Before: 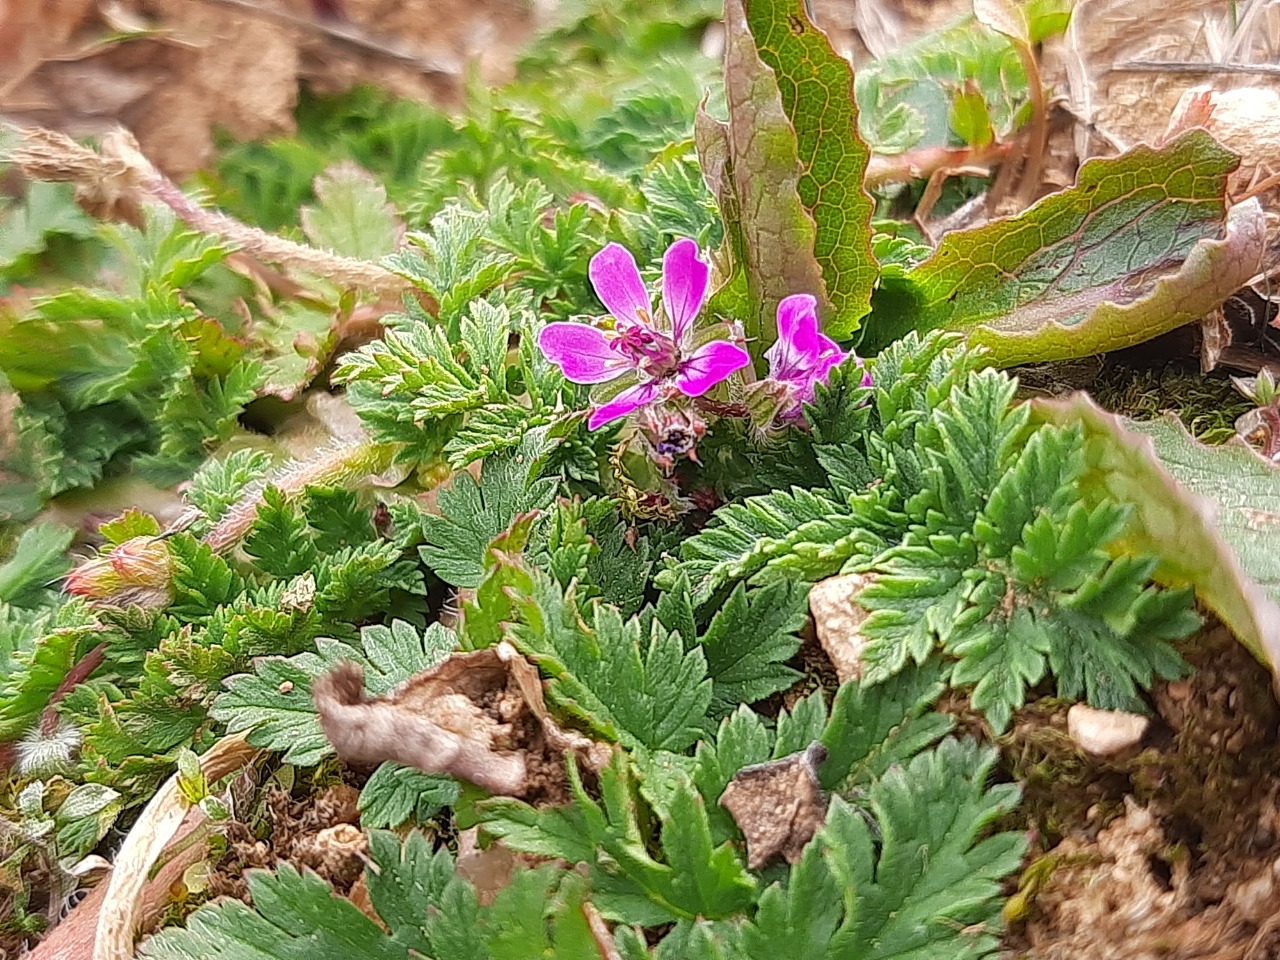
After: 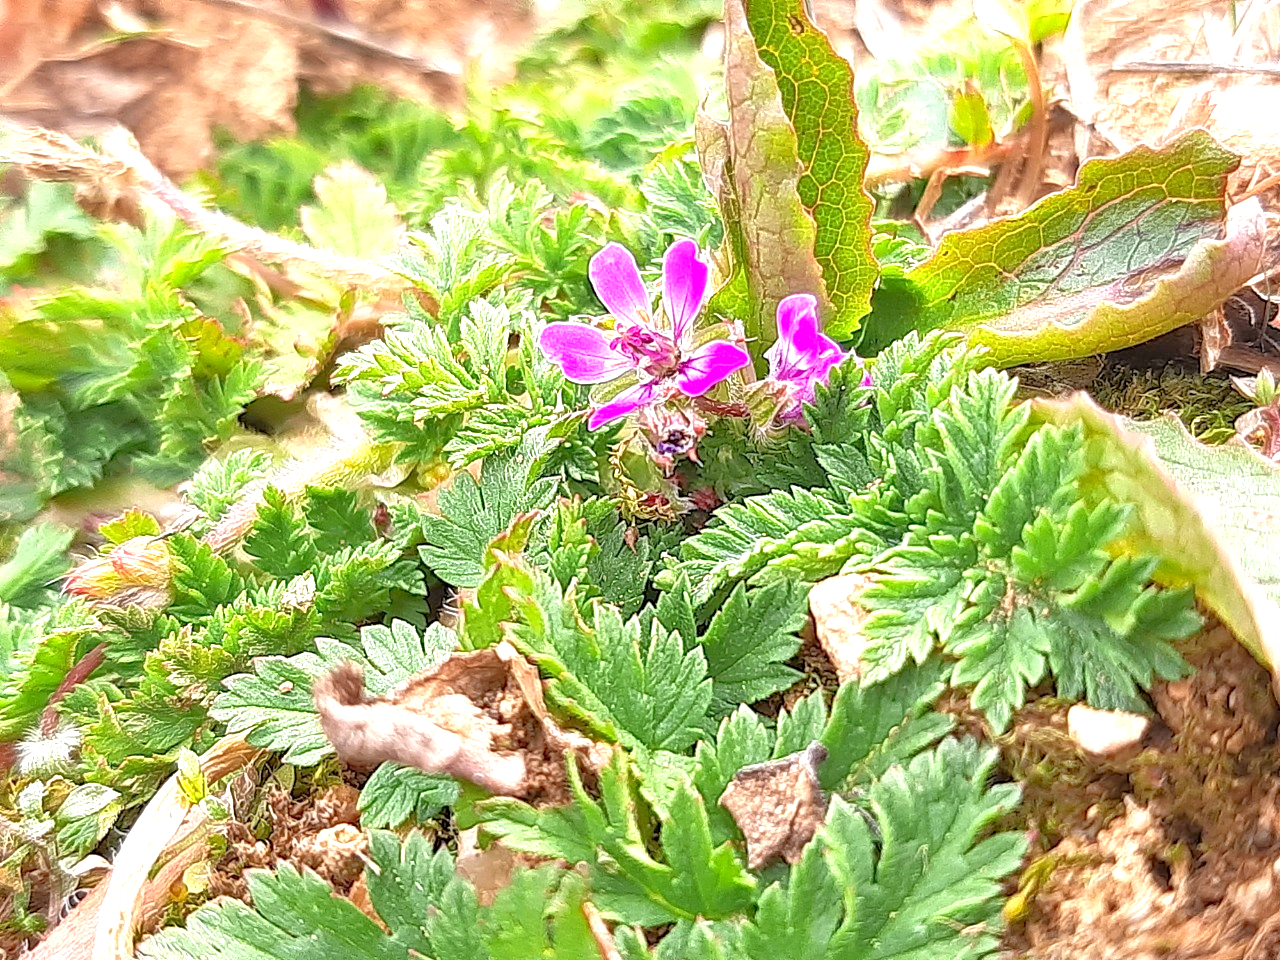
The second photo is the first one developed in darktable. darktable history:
tone equalizer: -7 EV 0.142 EV, -6 EV 0.626 EV, -5 EV 1.17 EV, -4 EV 1.36 EV, -3 EV 1.12 EV, -2 EV 0.6 EV, -1 EV 0.15 EV
exposure: black level correction 0.001, exposure 1 EV, compensate highlight preservation false
